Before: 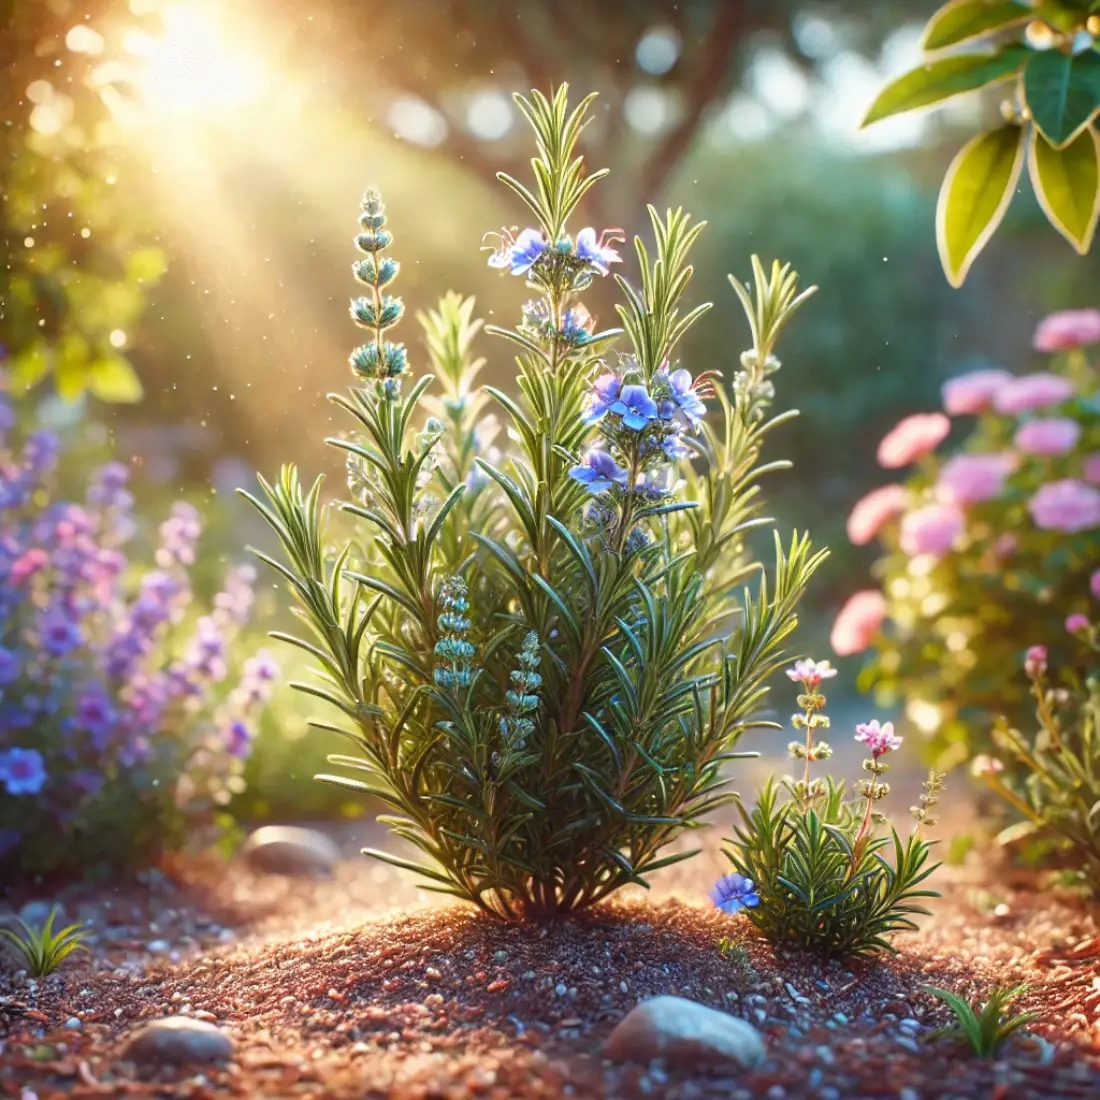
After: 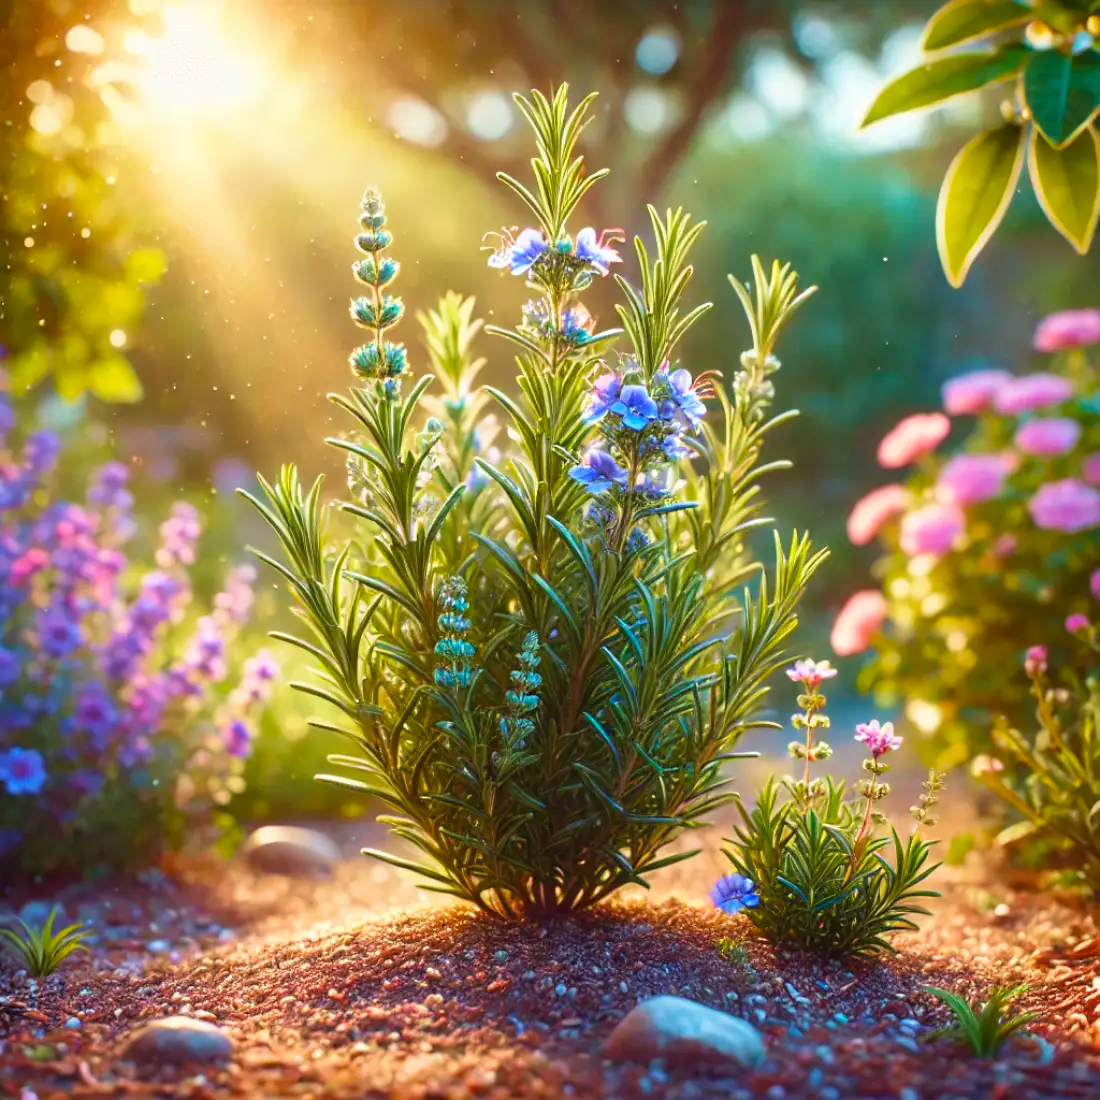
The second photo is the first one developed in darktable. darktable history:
velvia: strength 36.57%
color balance rgb: perceptual saturation grading › global saturation 20%, global vibrance 20%
